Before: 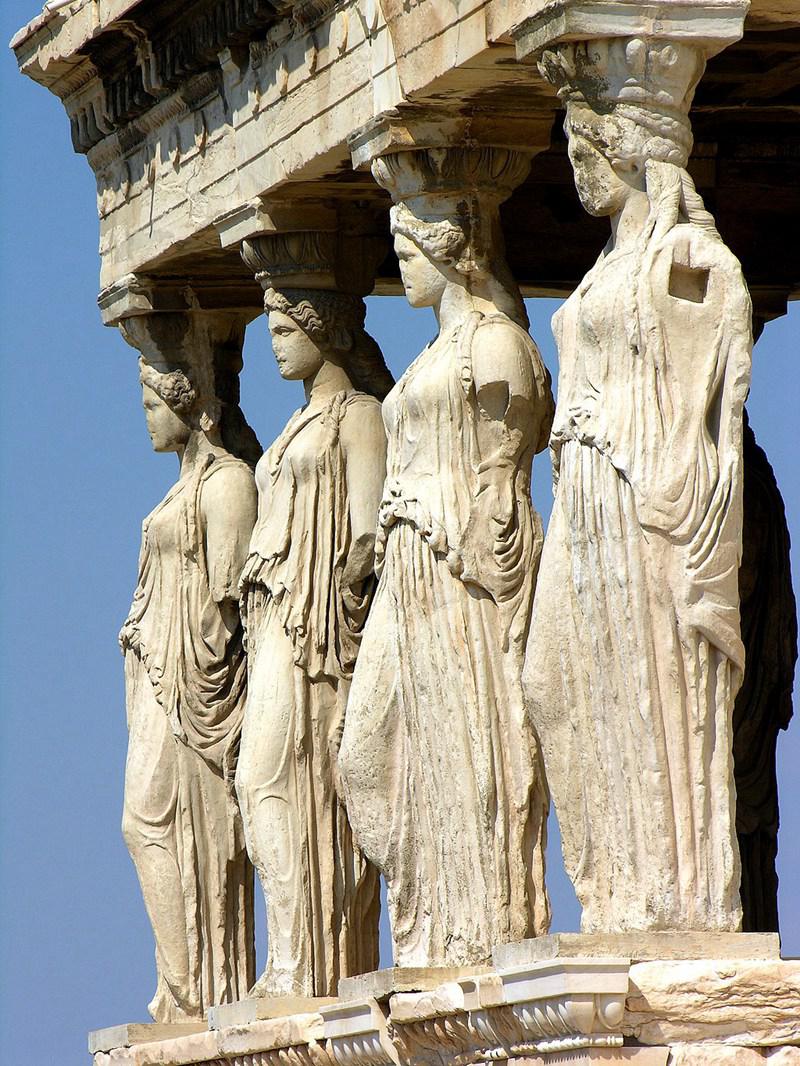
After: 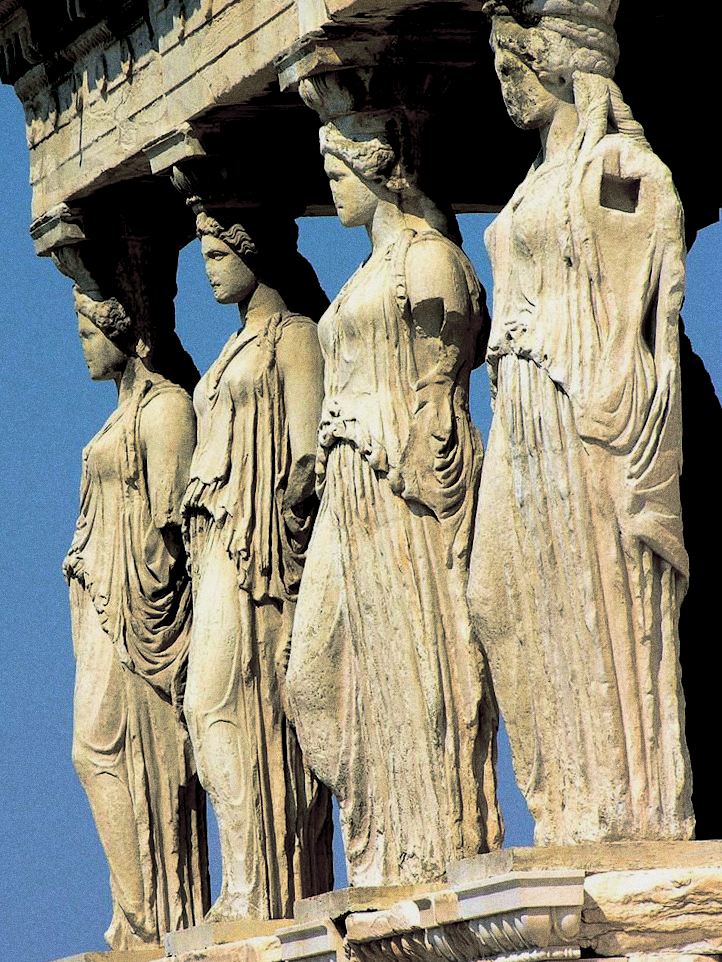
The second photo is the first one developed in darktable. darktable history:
velvia: strength 45%
exposure: black level correction 0.046, exposure -0.228 EV, compensate highlight preservation false
crop and rotate: angle 1.96°, left 5.673%, top 5.673%
grain: coarseness 0.09 ISO, strength 40%
split-toning: shadows › hue 201.6°, shadows › saturation 0.16, highlights › hue 50.4°, highlights › saturation 0.2, balance -49.9
